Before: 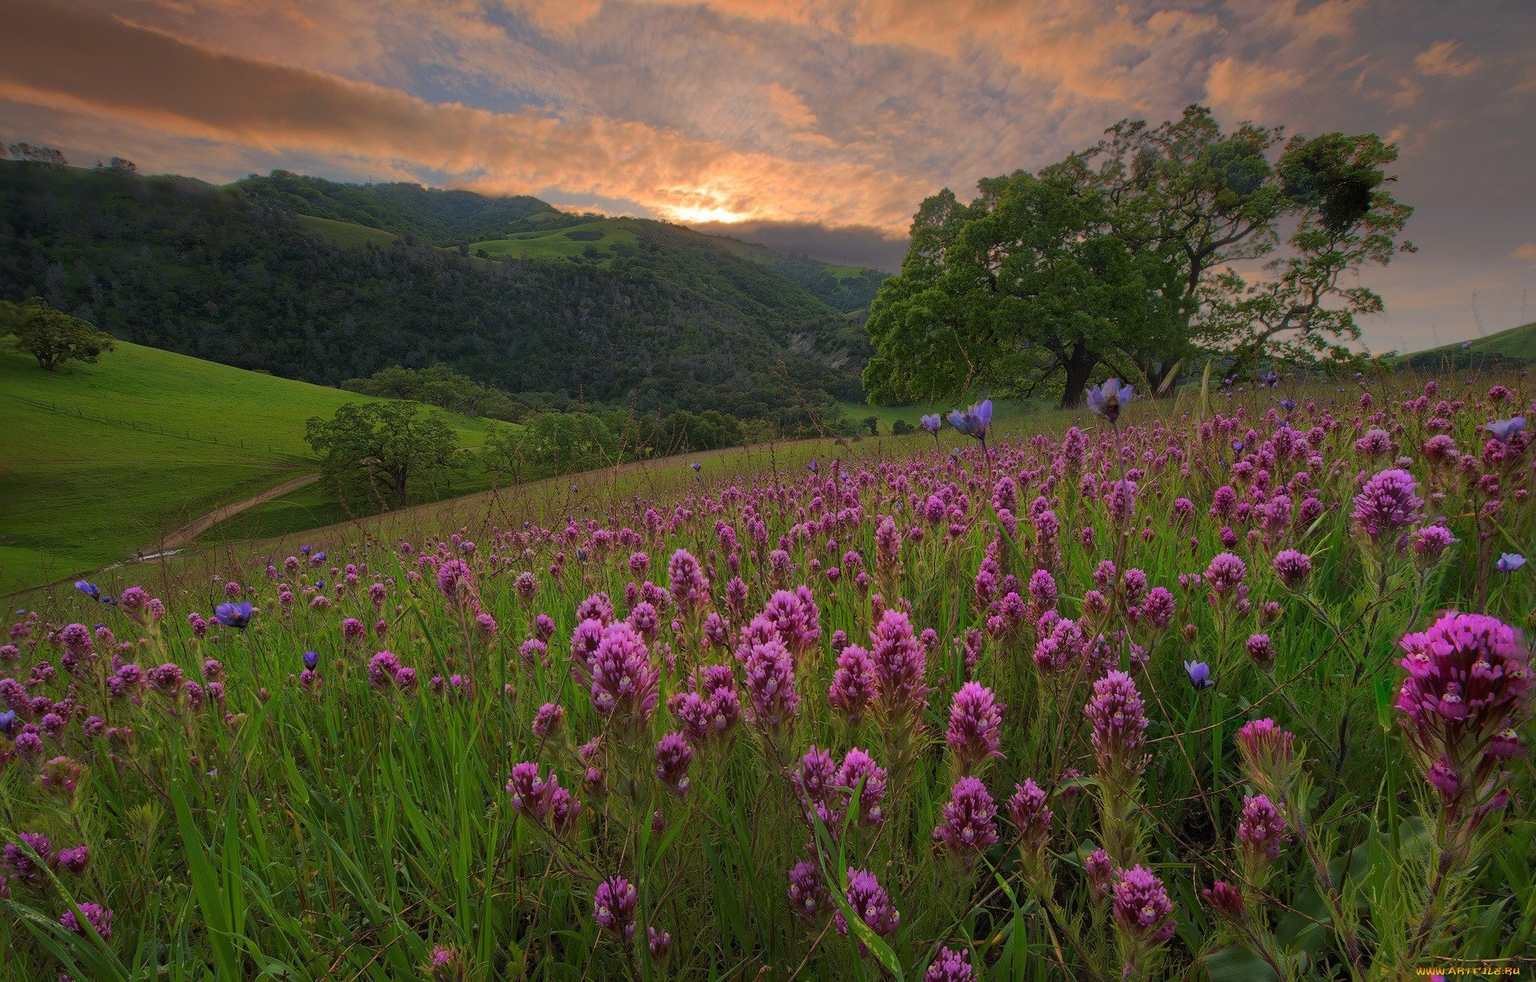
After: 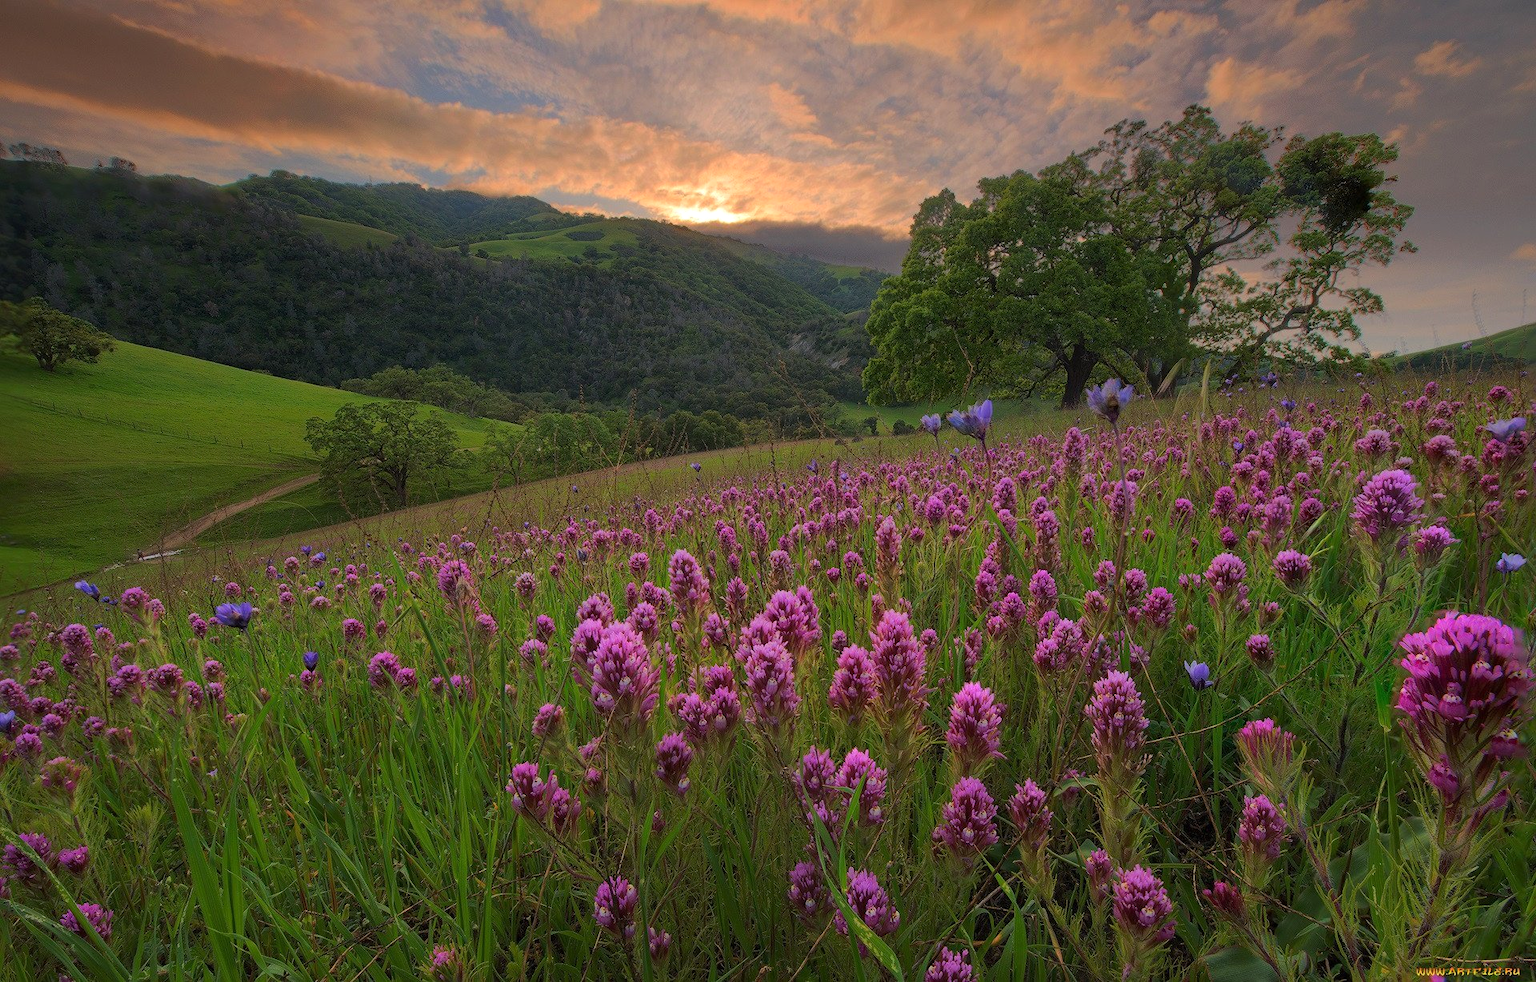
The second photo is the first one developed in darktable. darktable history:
contrast brightness saturation: contrast 0.051
exposure: exposure 0.127 EV, compensate highlight preservation false
